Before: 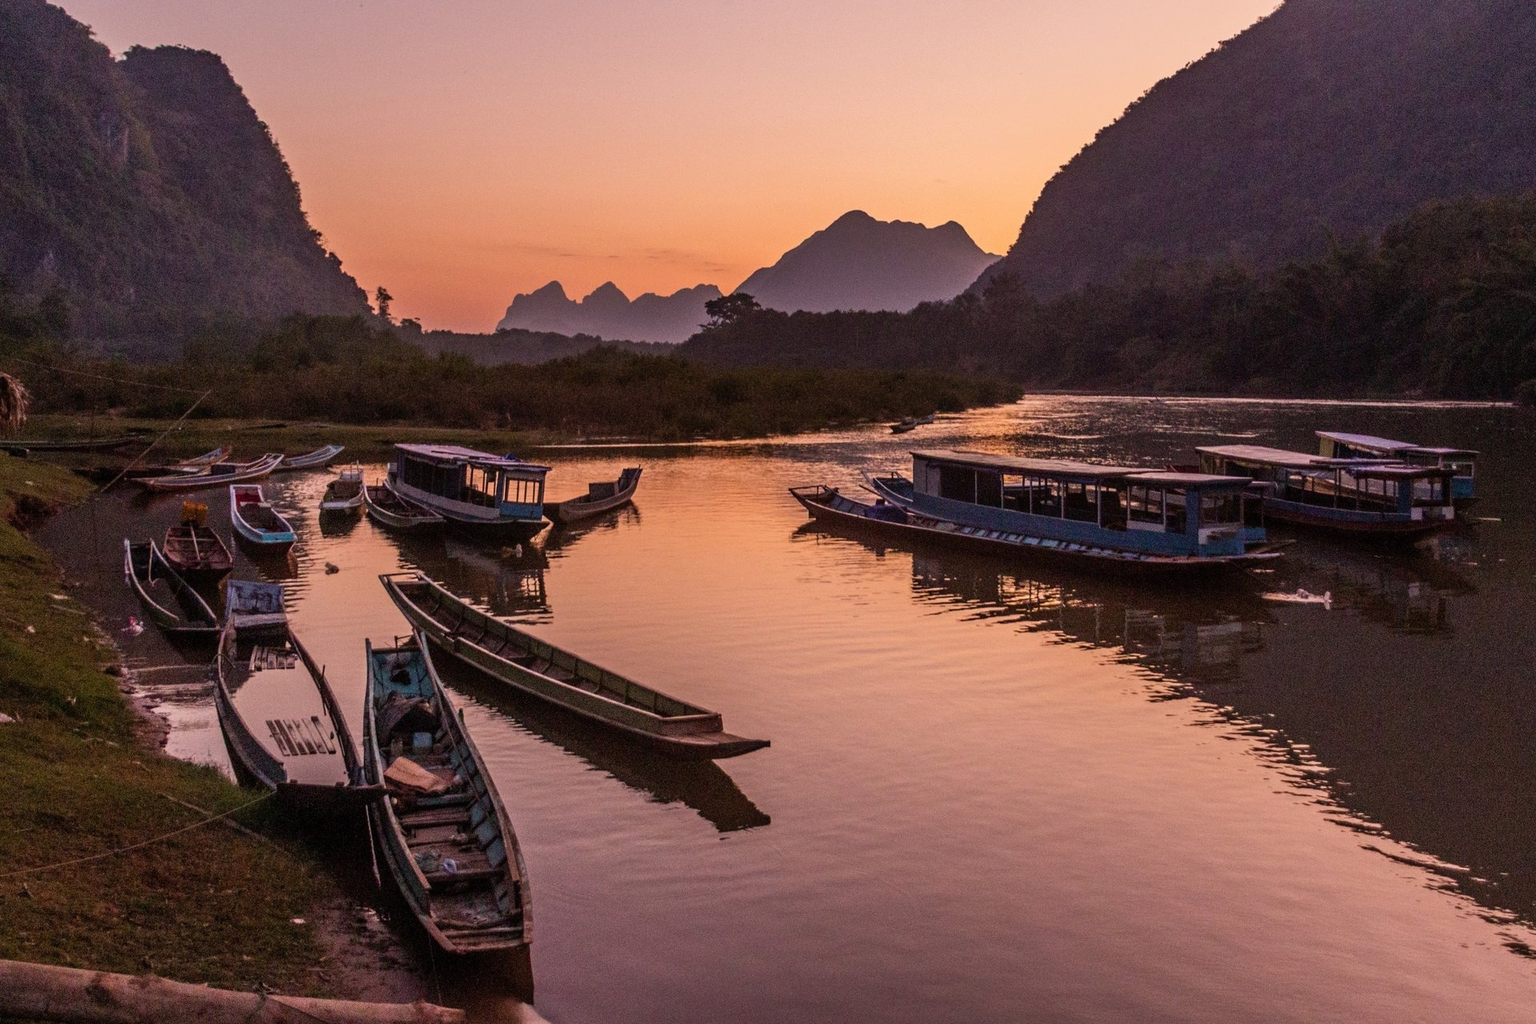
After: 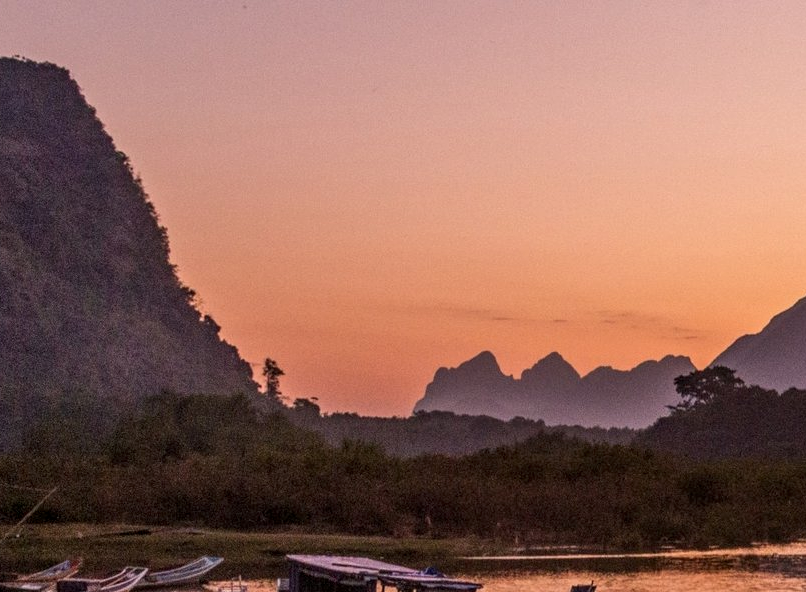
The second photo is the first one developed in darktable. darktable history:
local contrast: on, module defaults
crop and rotate: left 10.817%, top 0.062%, right 47.194%, bottom 53.626%
